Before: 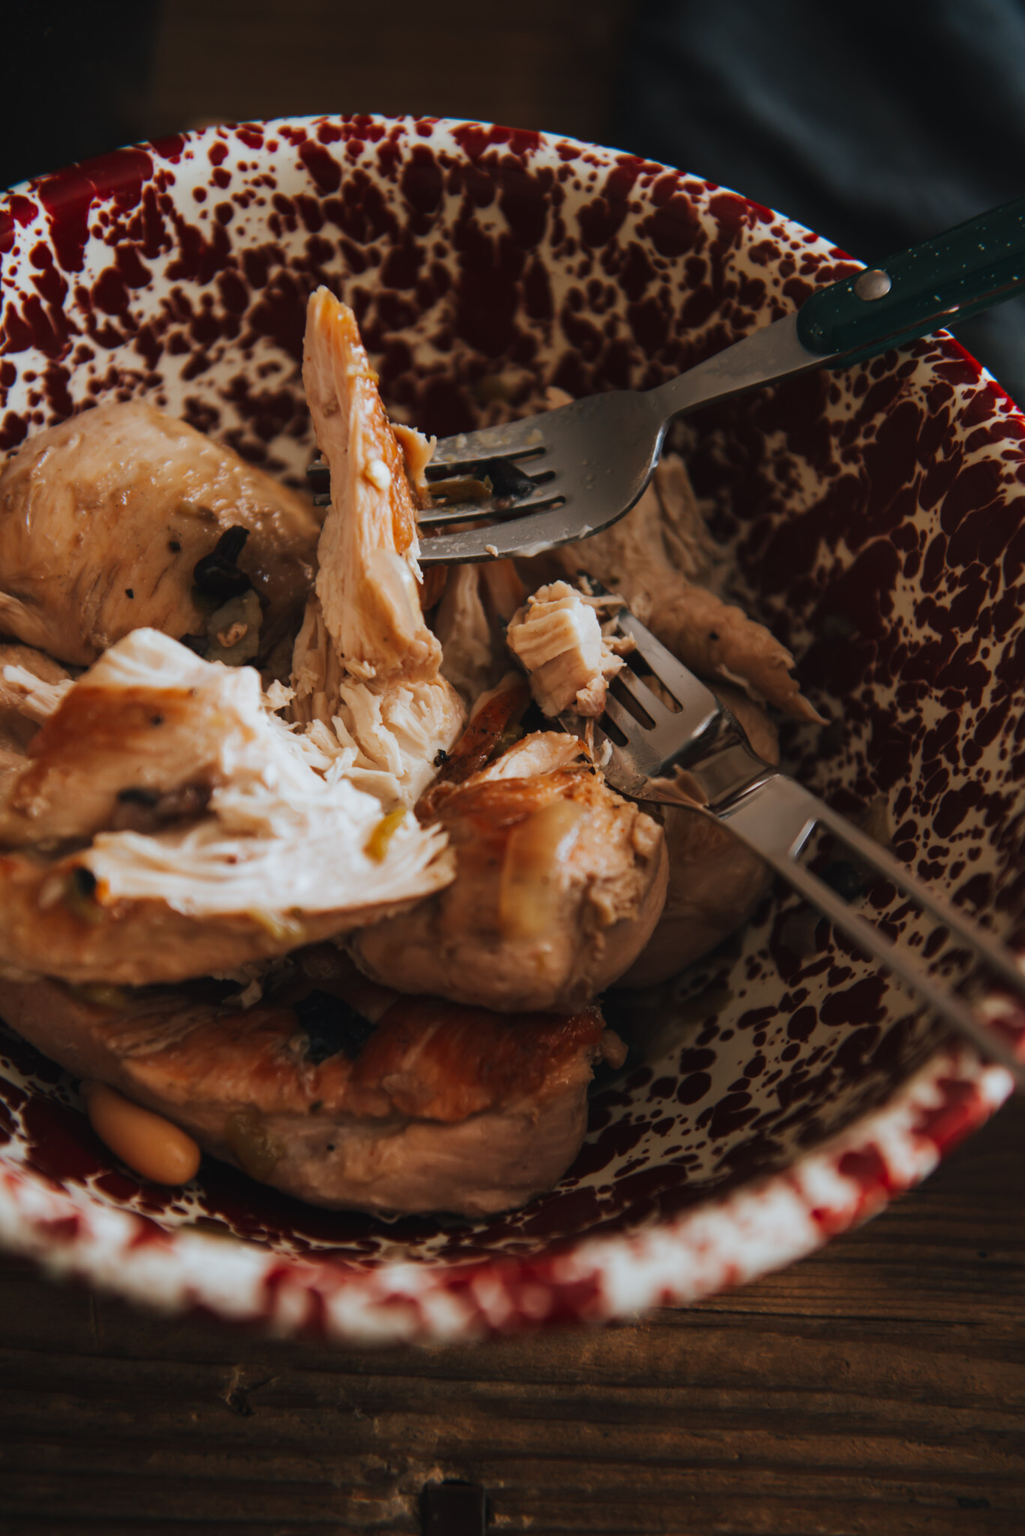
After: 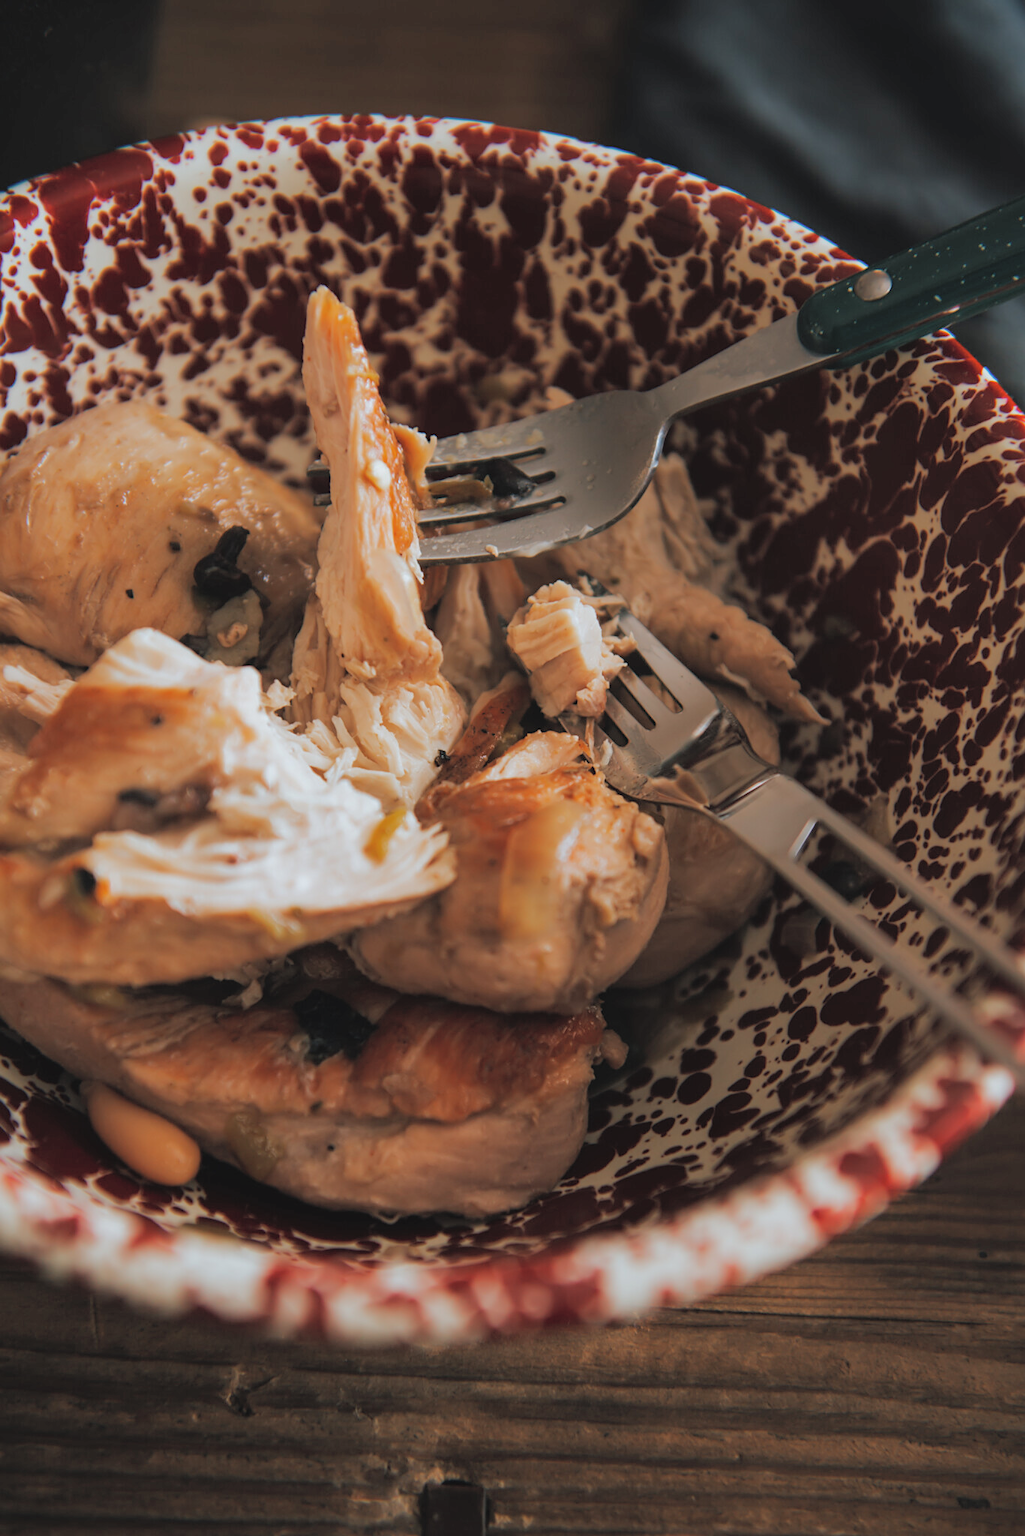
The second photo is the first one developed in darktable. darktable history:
tone curve: curves: ch0 [(0, 0) (0.004, 0.008) (0.077, 0.156) (0.169, 0.29) (0.774, 0.774) (1, 1)], color space Lab, independent channels, preserve colors none
shadows and highlights: shadows 13.68, white point adjustment 1.18, soften with gaussian
sharpen: amount 0.207
